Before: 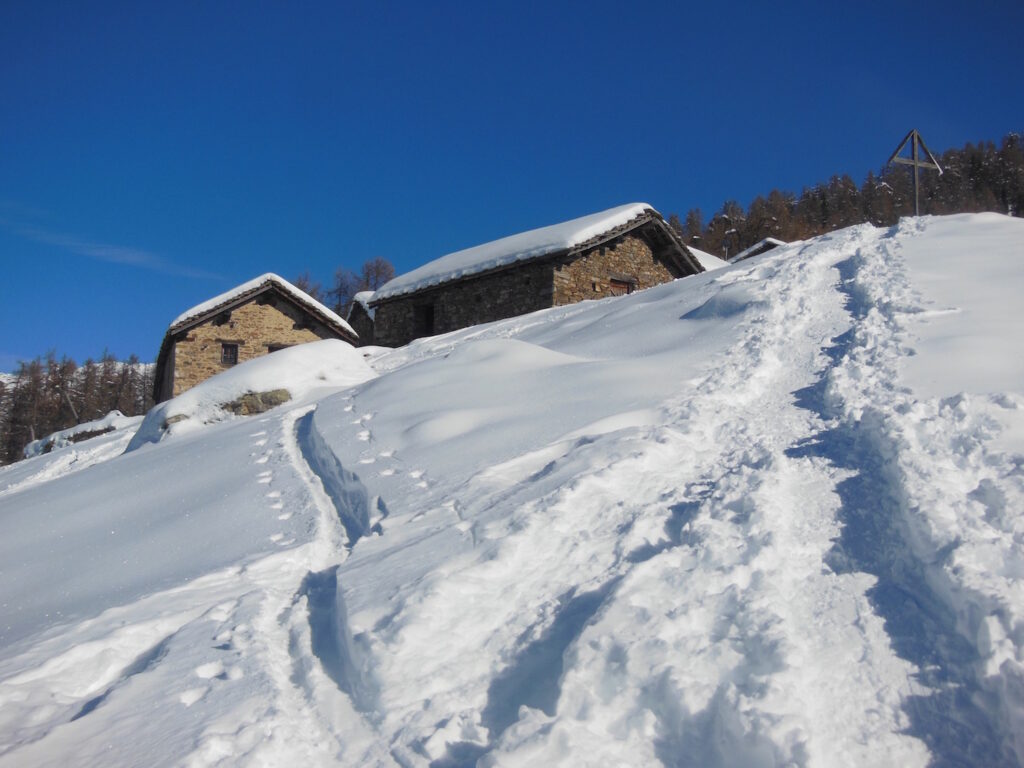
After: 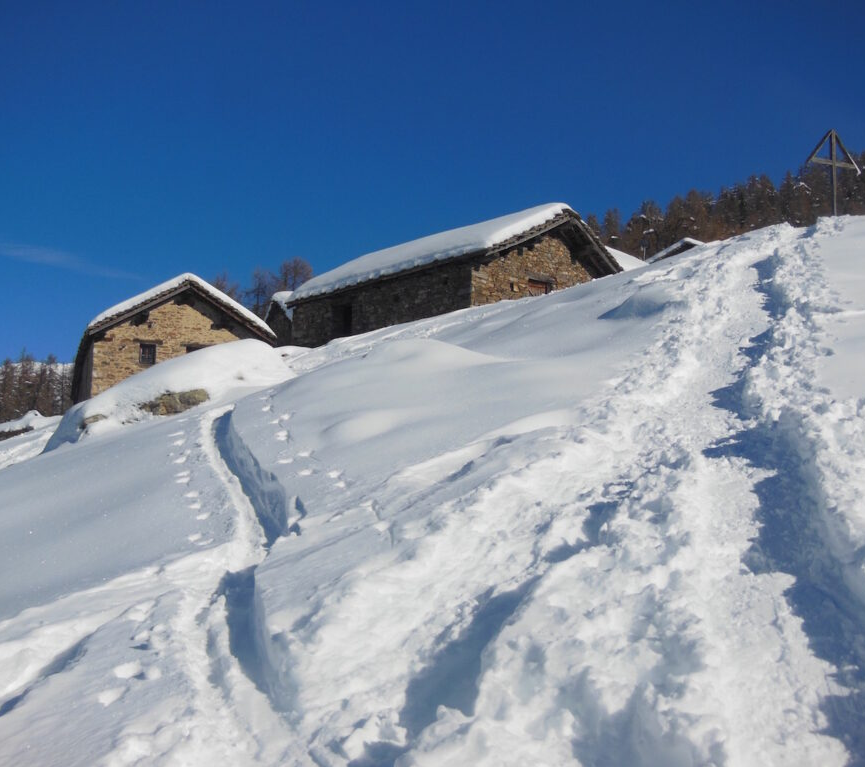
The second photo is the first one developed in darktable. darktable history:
crop: left 8.029%, right 7.425%
